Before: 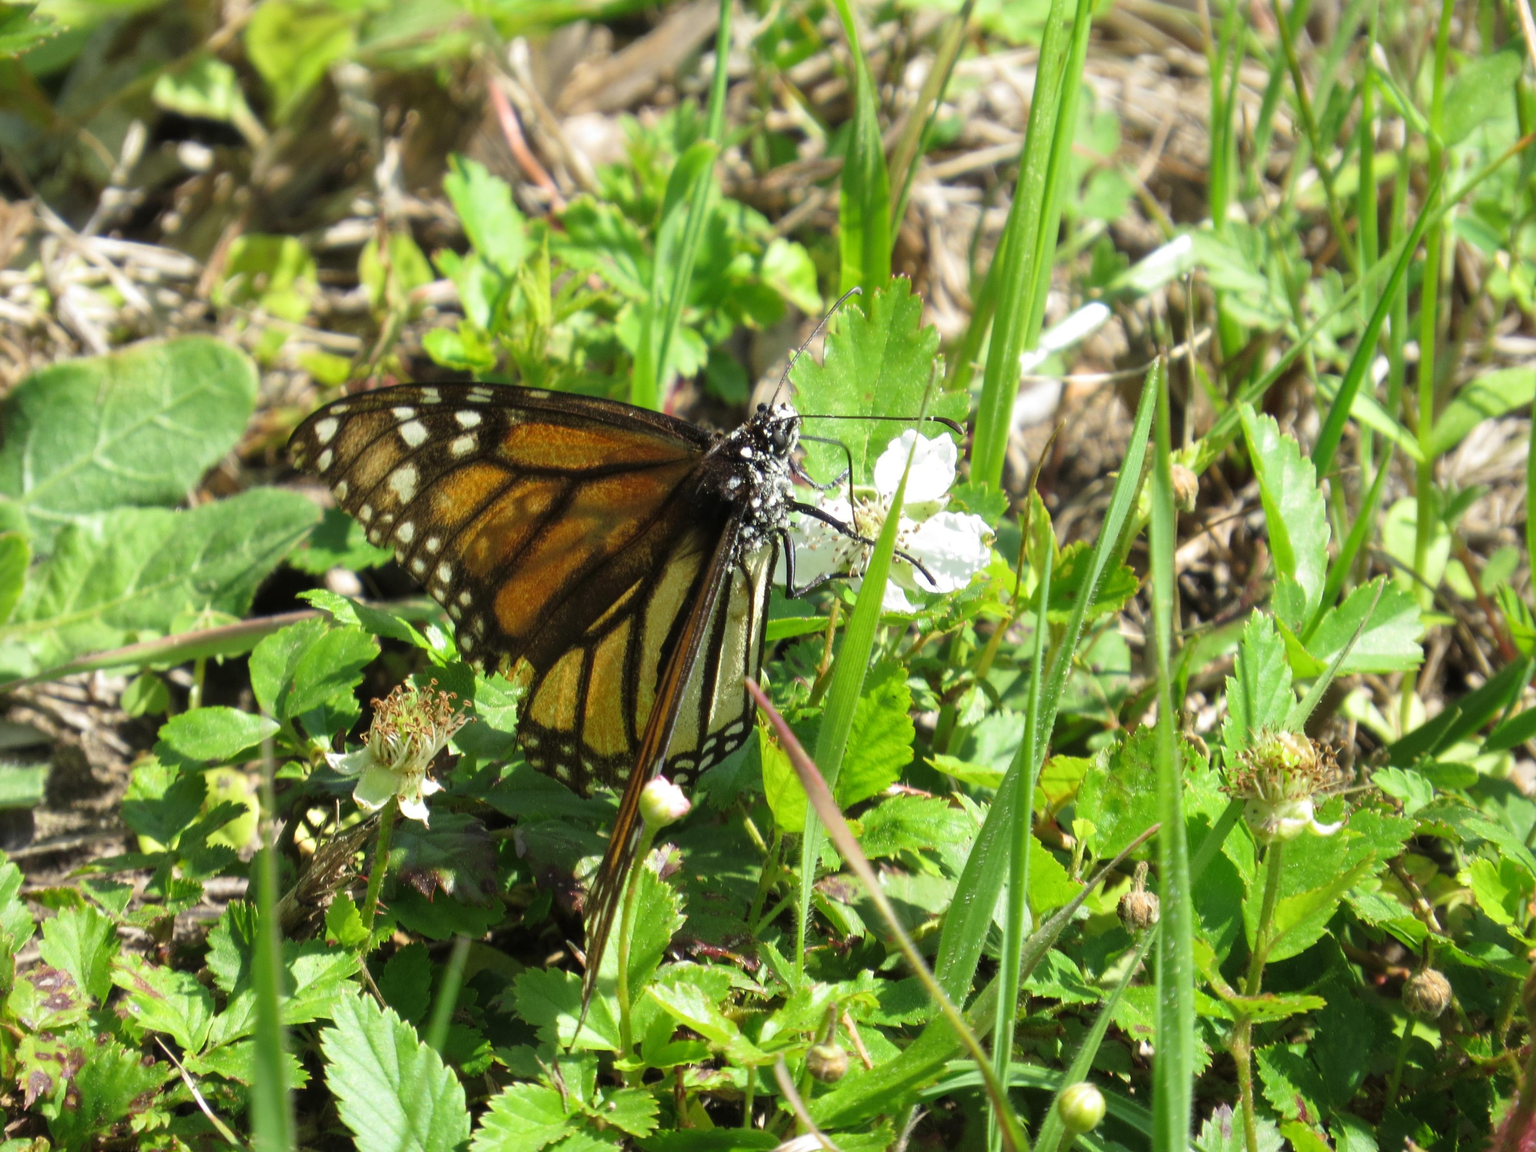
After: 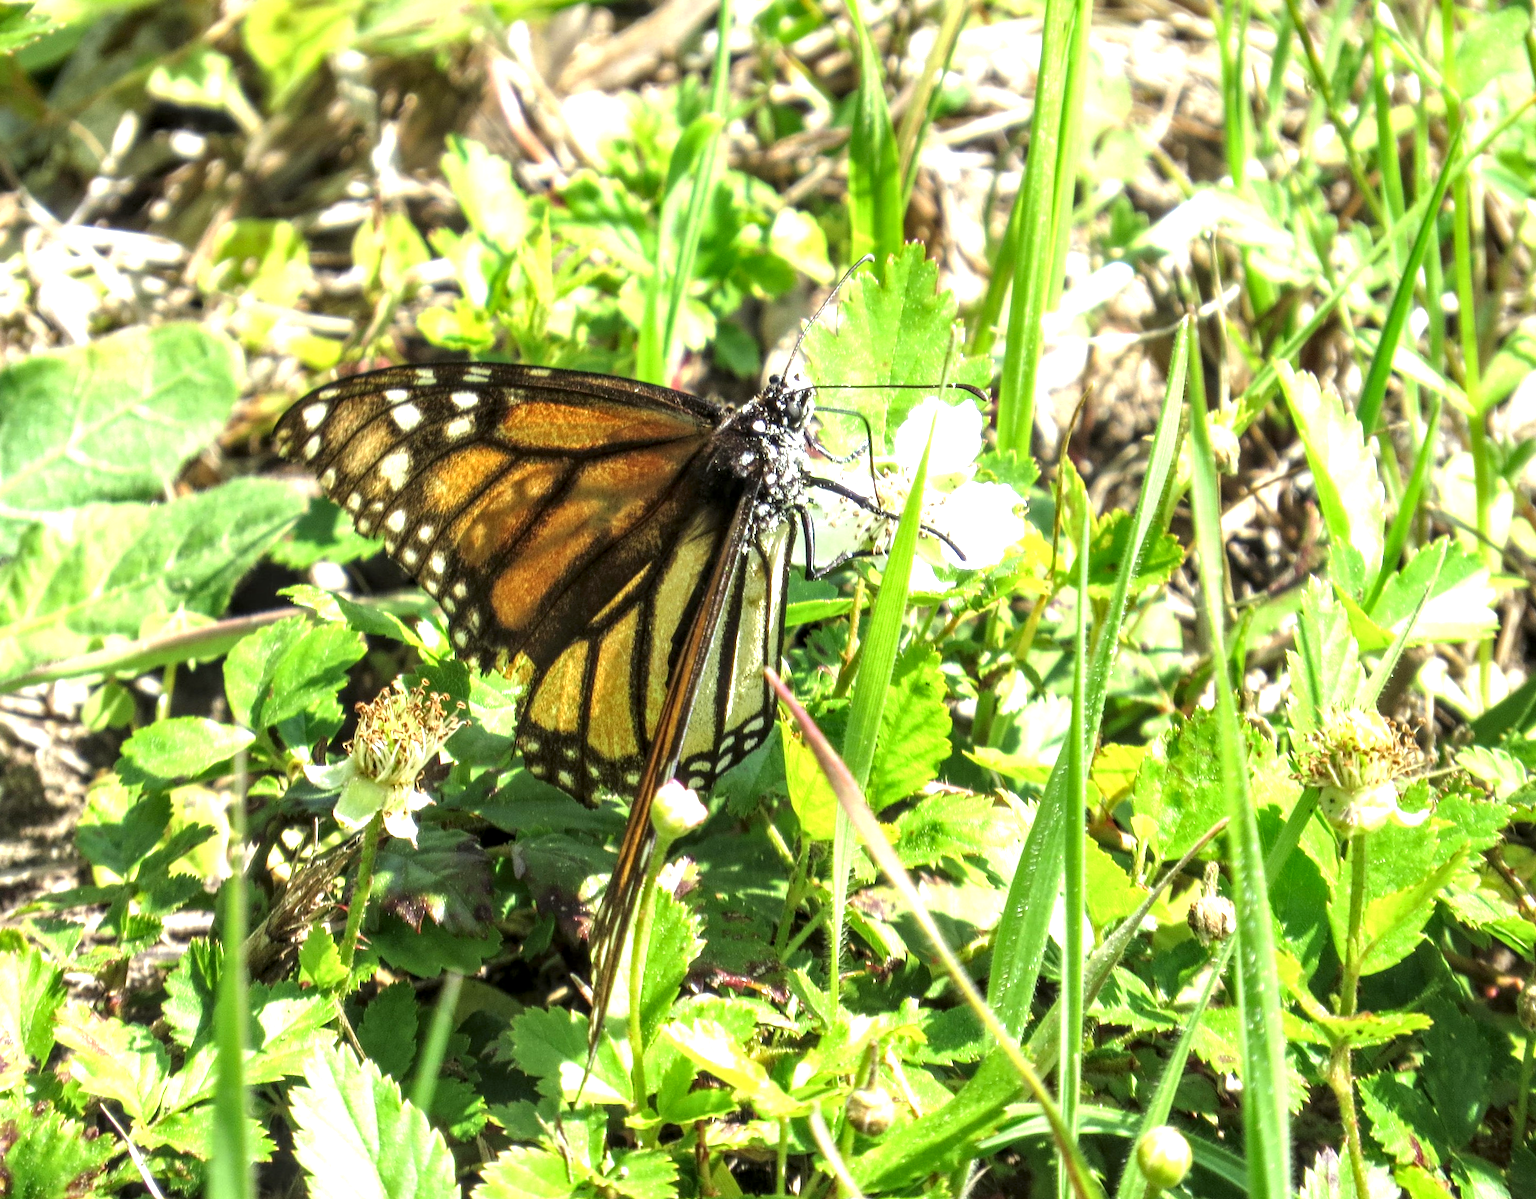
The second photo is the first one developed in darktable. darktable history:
local contrast: detail 150%
rotate and perspective: rotation -1.68°, lens shift (vertical) -0.146, crop left 0.049, crop right 0.912, crop top 0.032, crop bottom 0.96
exposure: black level correction 0, exposure 1 EV, compensate exposure bias true, compensate highlight preservation false
